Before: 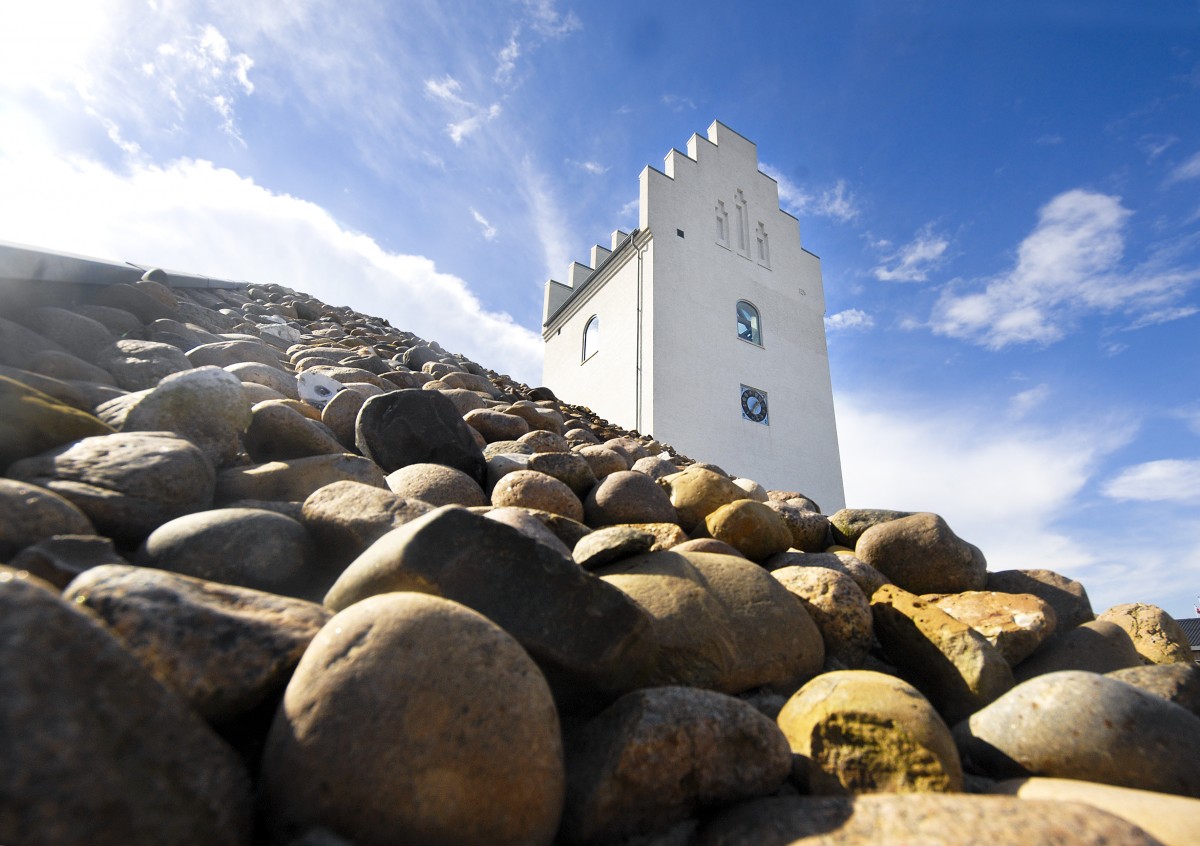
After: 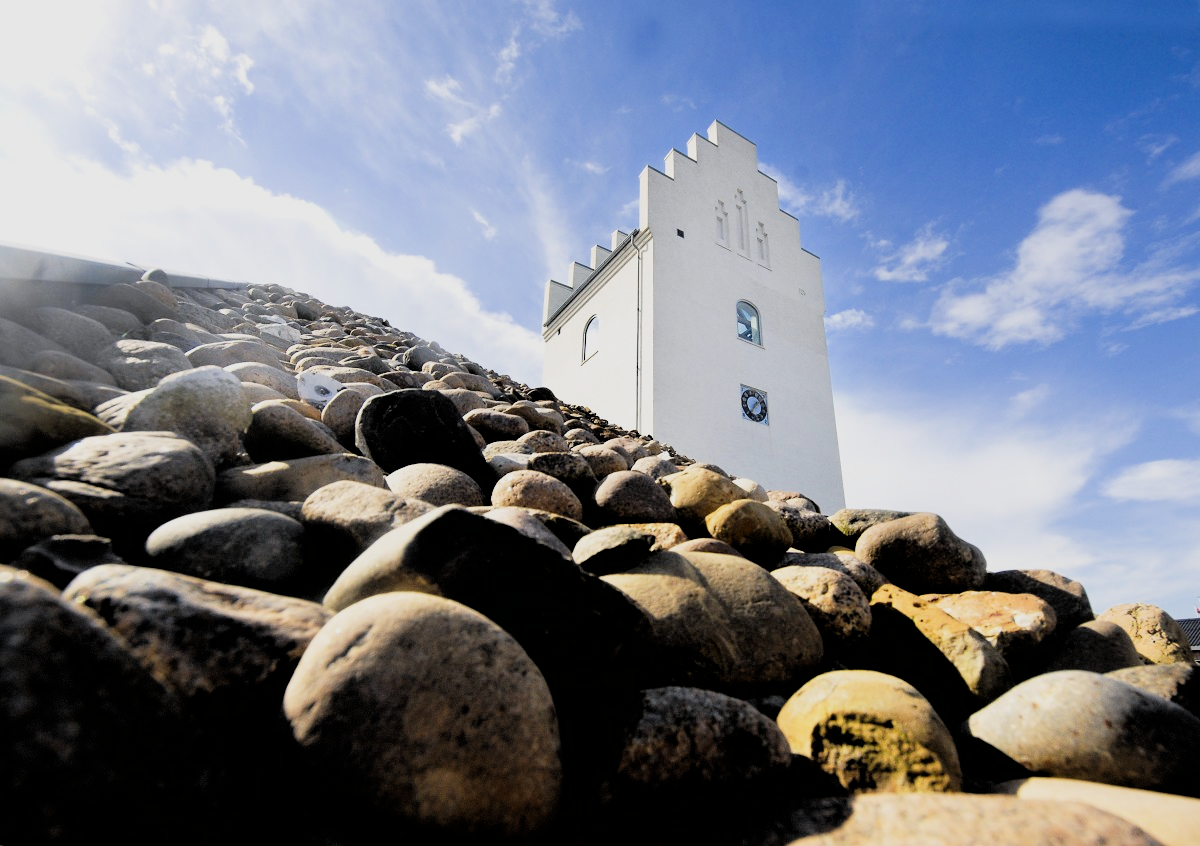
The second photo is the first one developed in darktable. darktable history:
exposure: black level correction 0.001, exposure 0.498 EV, compensate exposure bias true, compensate highlight preservation false
filmic rgb: black relative exposure -2.94 EV, white relative exposure 4.56 EV, hardness 1.76, contrast 1.252
